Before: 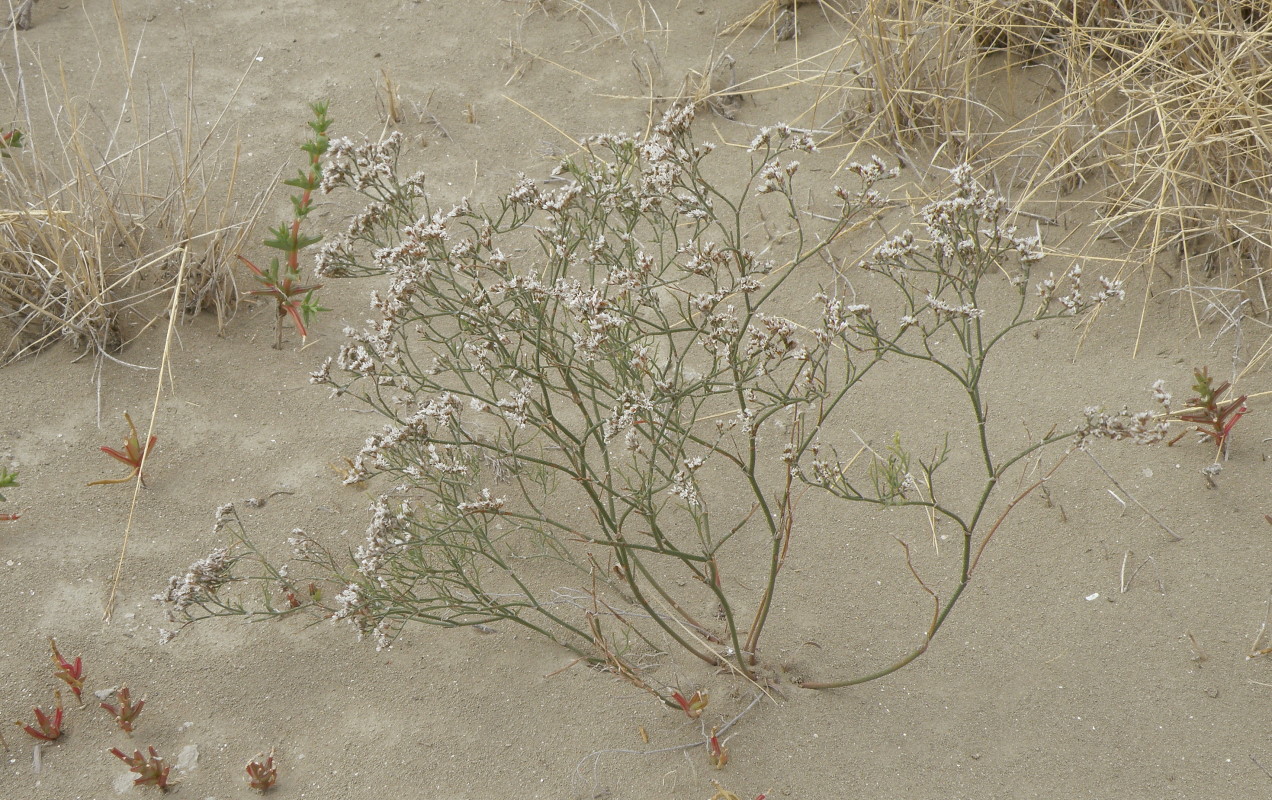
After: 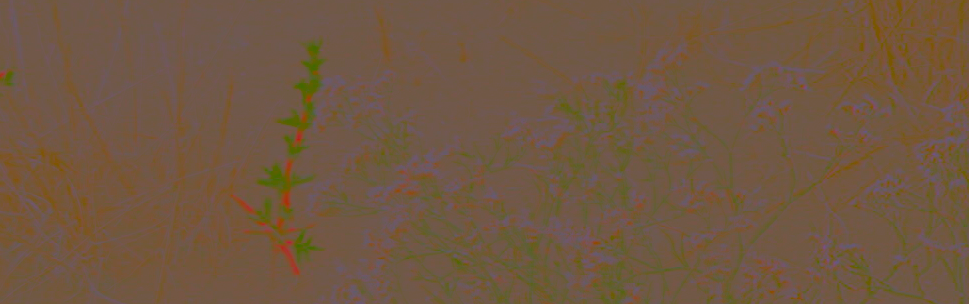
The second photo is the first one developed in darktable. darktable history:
contrast brightness saturation: contrast -0.99, brightness -0.17, saturation 0.75
crop: left 0.579%, top 7.627%, right 23.167%, bottom 54.275%
exposure: exposure 0.131 EV, compensate highlight preservation false
white balance: red 1.05, blue 1.072
